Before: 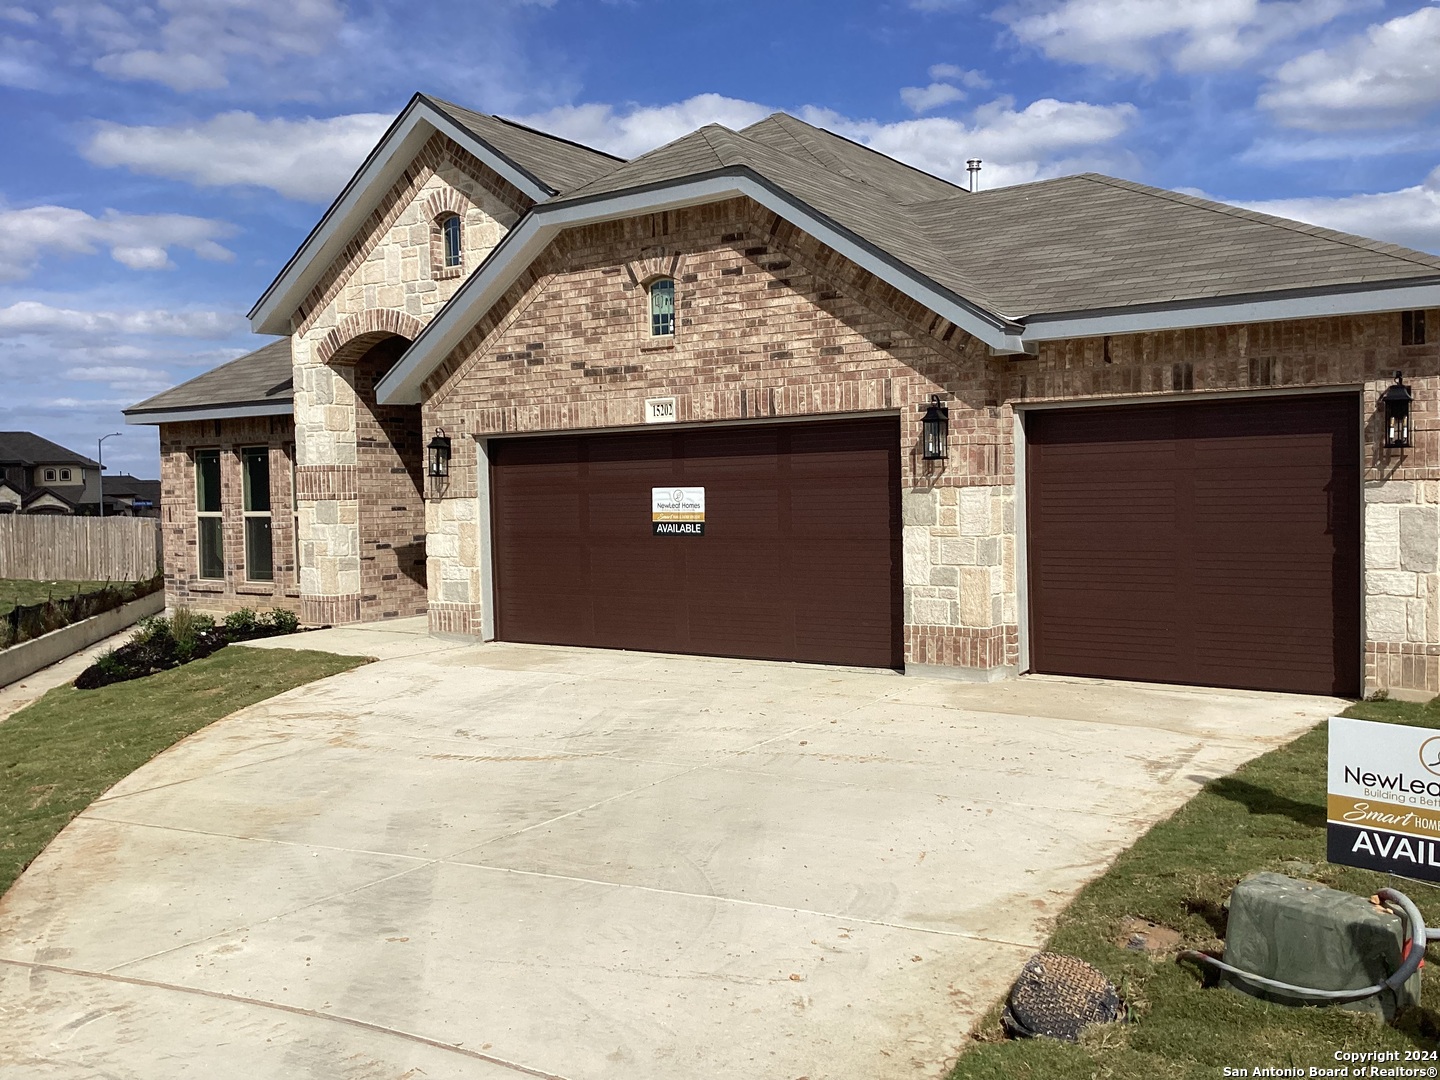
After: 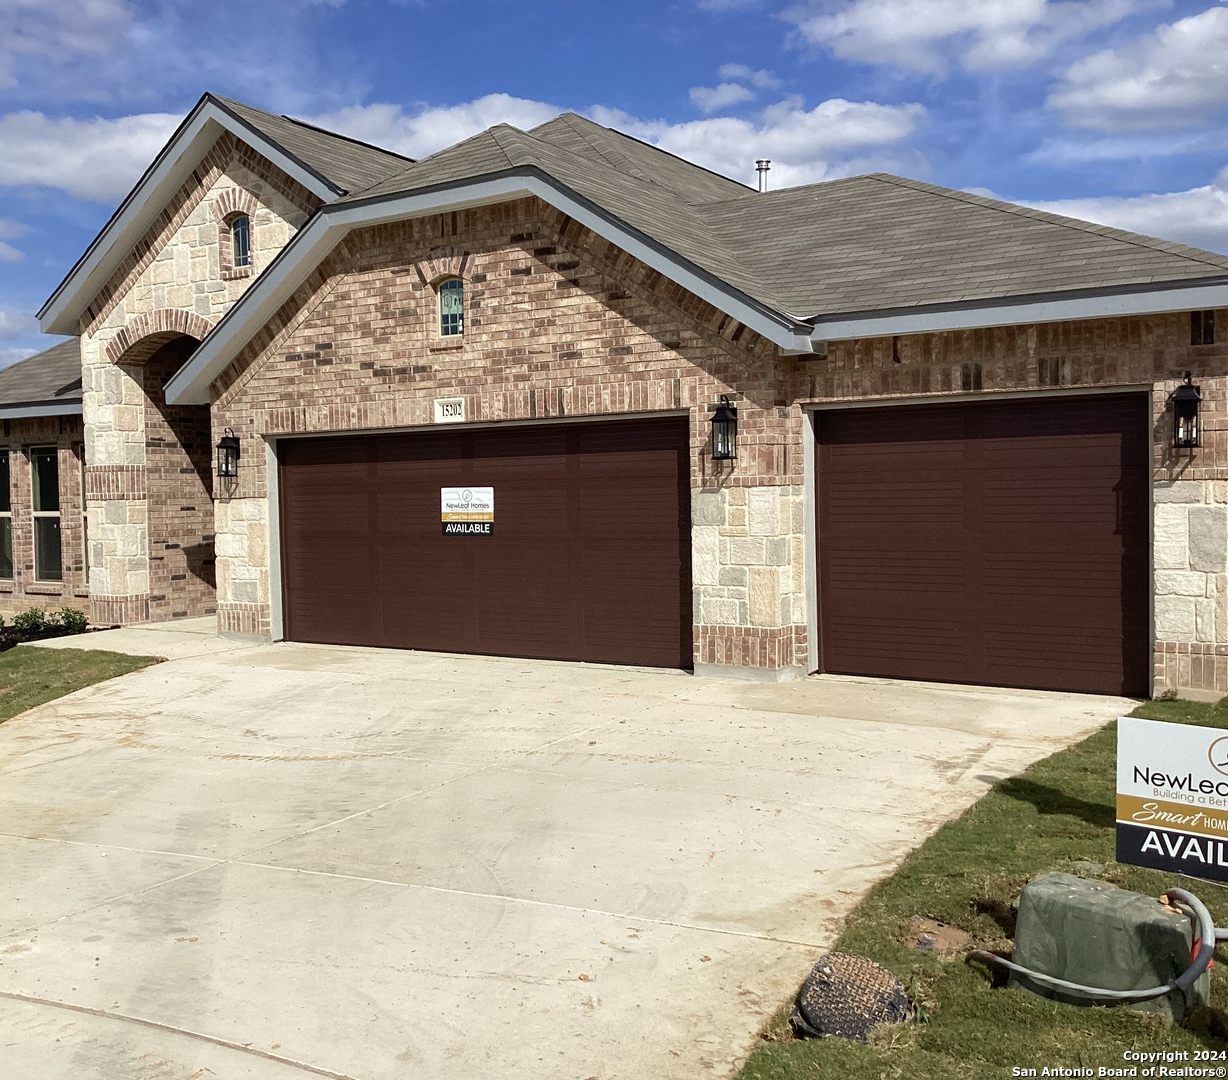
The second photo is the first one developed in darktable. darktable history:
crop and rotate: left 14.682%
